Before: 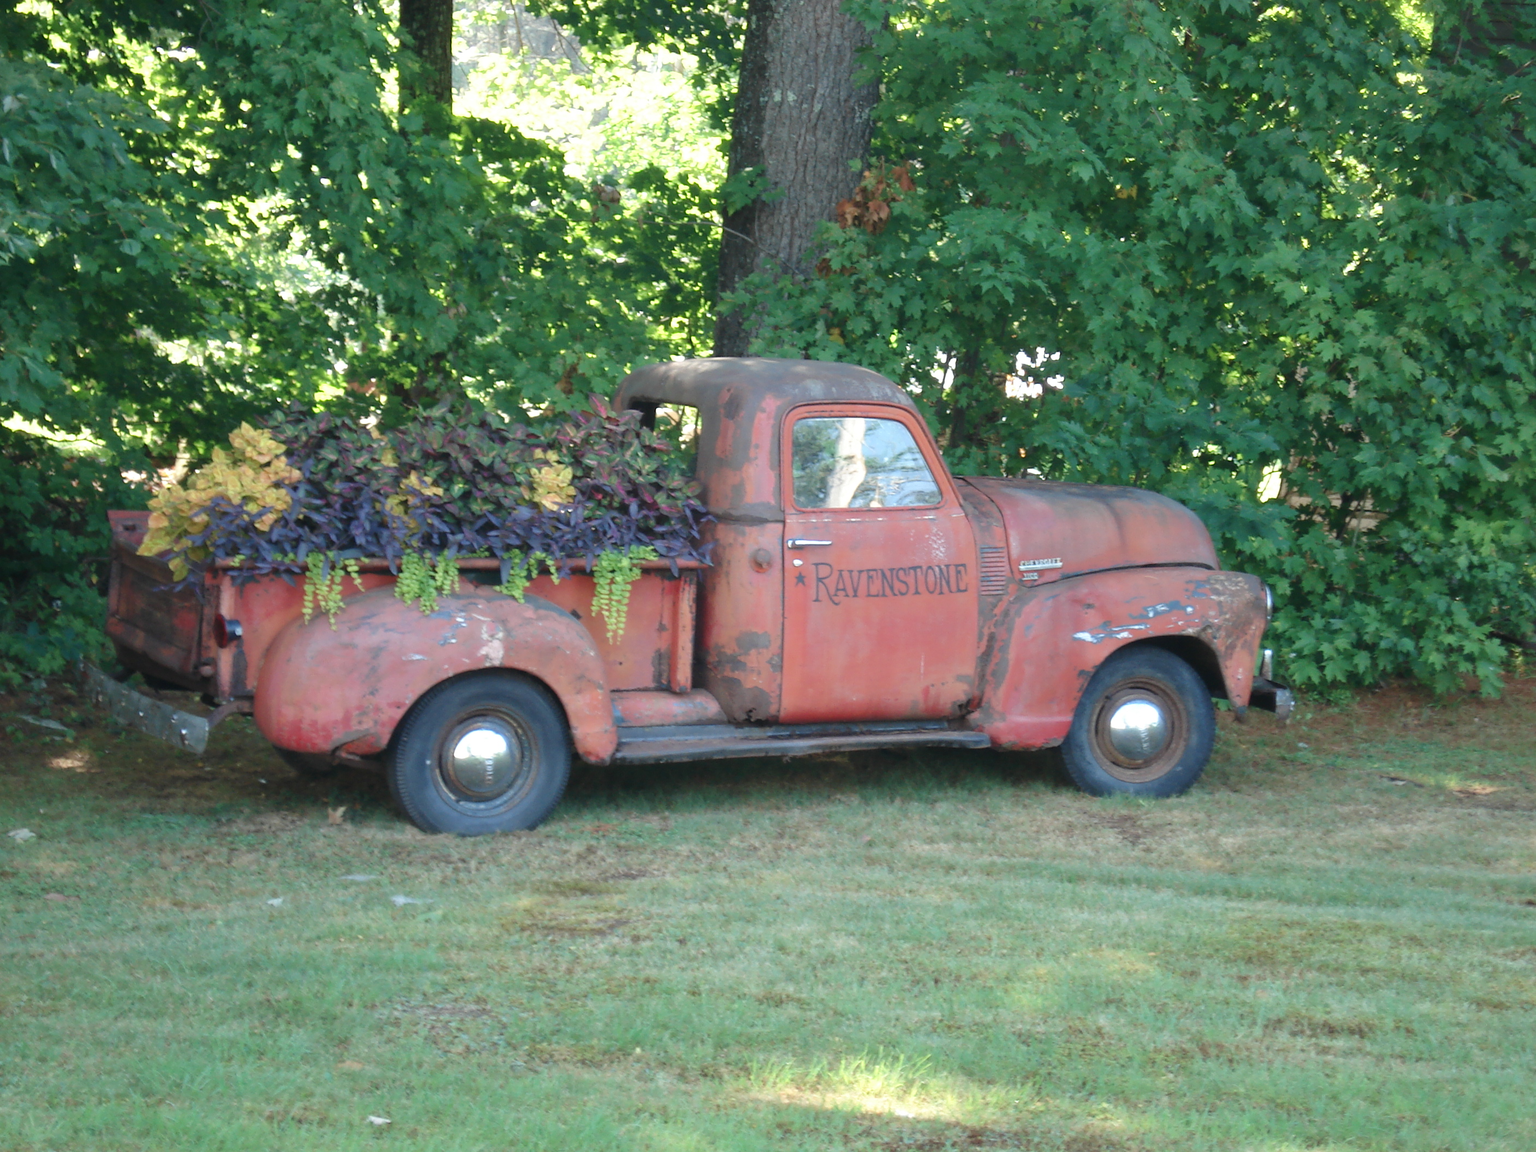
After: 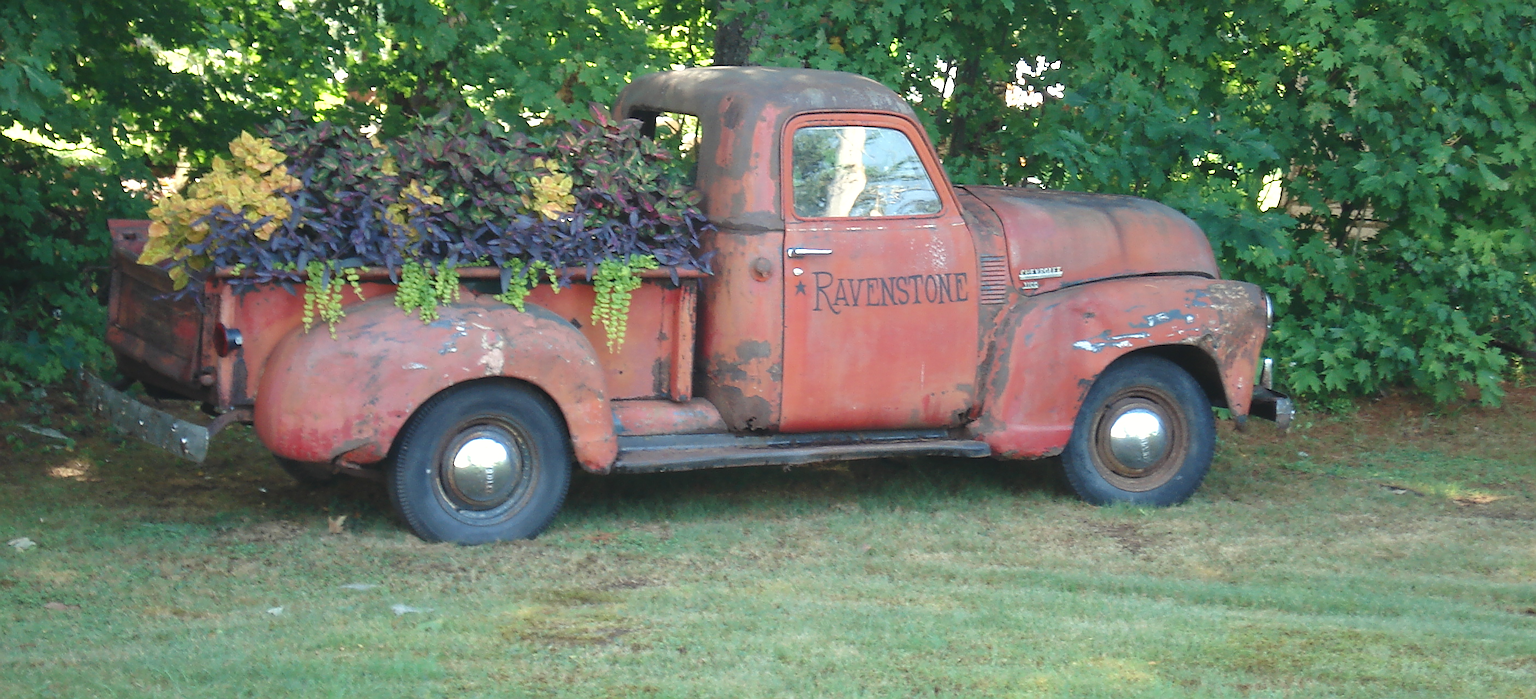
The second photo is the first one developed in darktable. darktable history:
color balance rgb: highlights gain › luminance 7.587%, highlights gain › chroma 1.892%, highlights gain › hue 91.85°, global offset › luminance 0.473%, global offset › hue 57.69°, perceptual saturation grading › global saturation 15.005%
contrast brightness saturation: saturation -0.064
crop and rotate: top 25.307%, bottom 13.964%
sharpen: radius 1.362, amount 1.252, threshold 0.72
